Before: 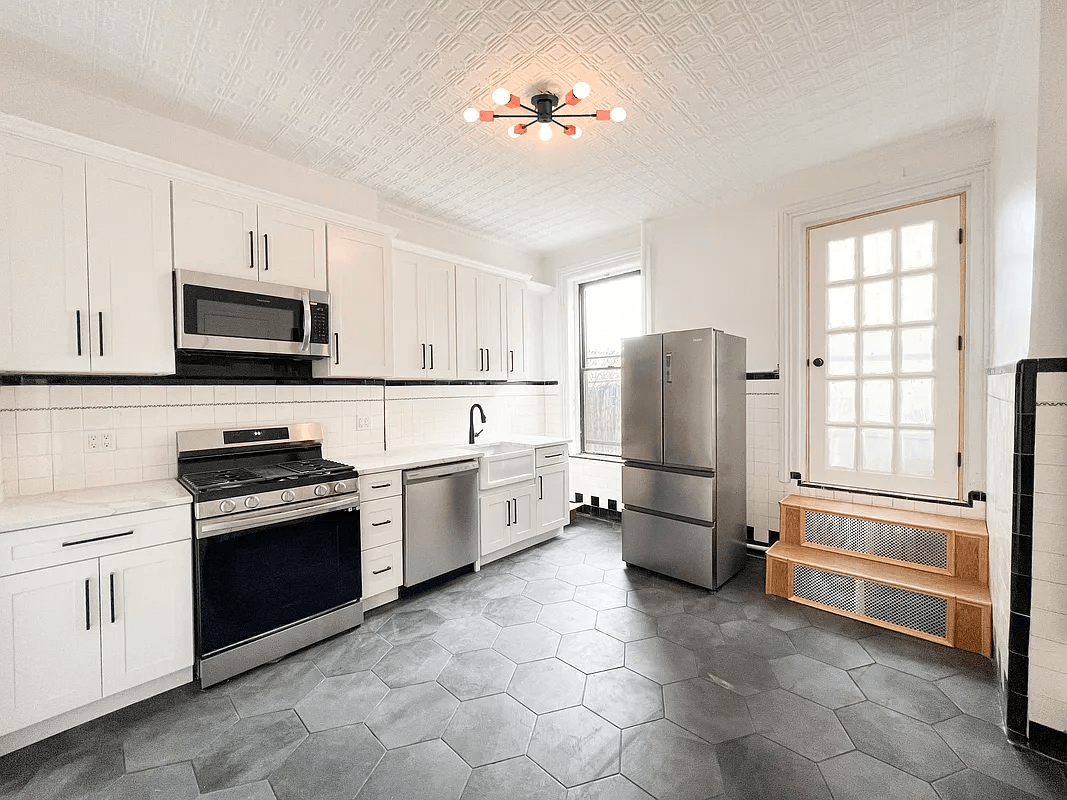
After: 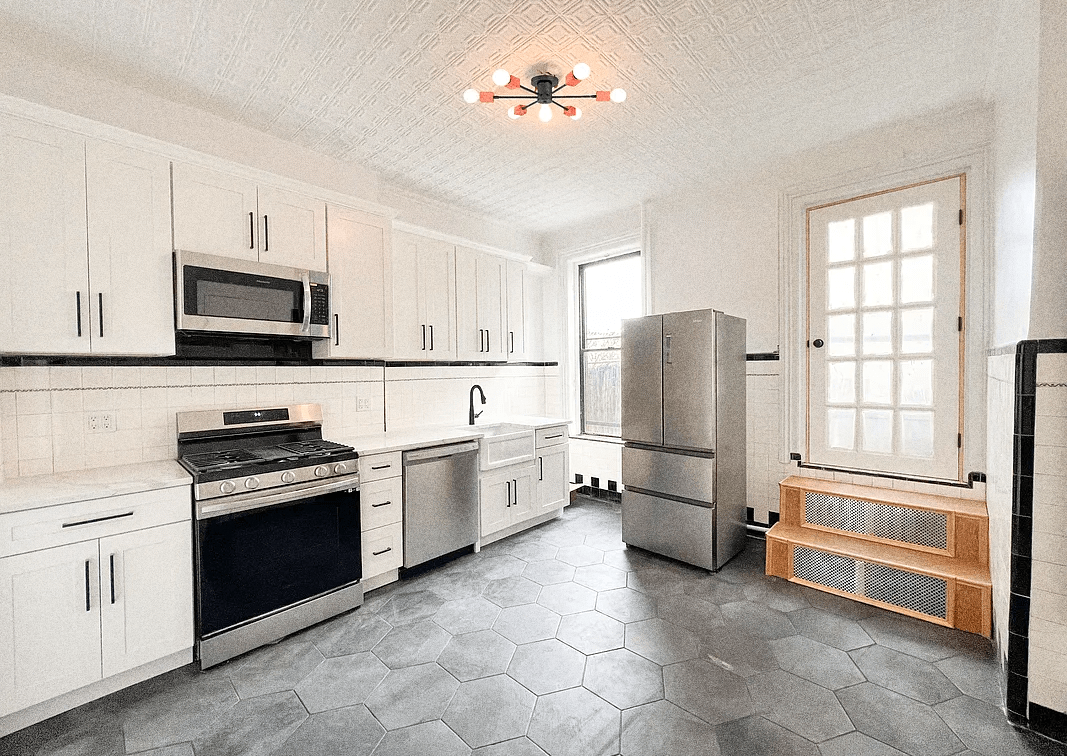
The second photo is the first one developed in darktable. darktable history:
white balance: emerald 1
tone equalizer: -8 EV 0.001 EV, -7 EV -0.004 EV, -6 EV 0.009 EV, -5 EV 0.032 EV, -4 EV 0.276 EV, -3 EV 0.644 EV, -2 EV 0.584 EV, -1 EV 0.187 EV, +0 EV 0.024 EV
grain: coarseness 0.09 ISO, strength 40%
crop and rotate: top 2.479%, bottom 3.018%
